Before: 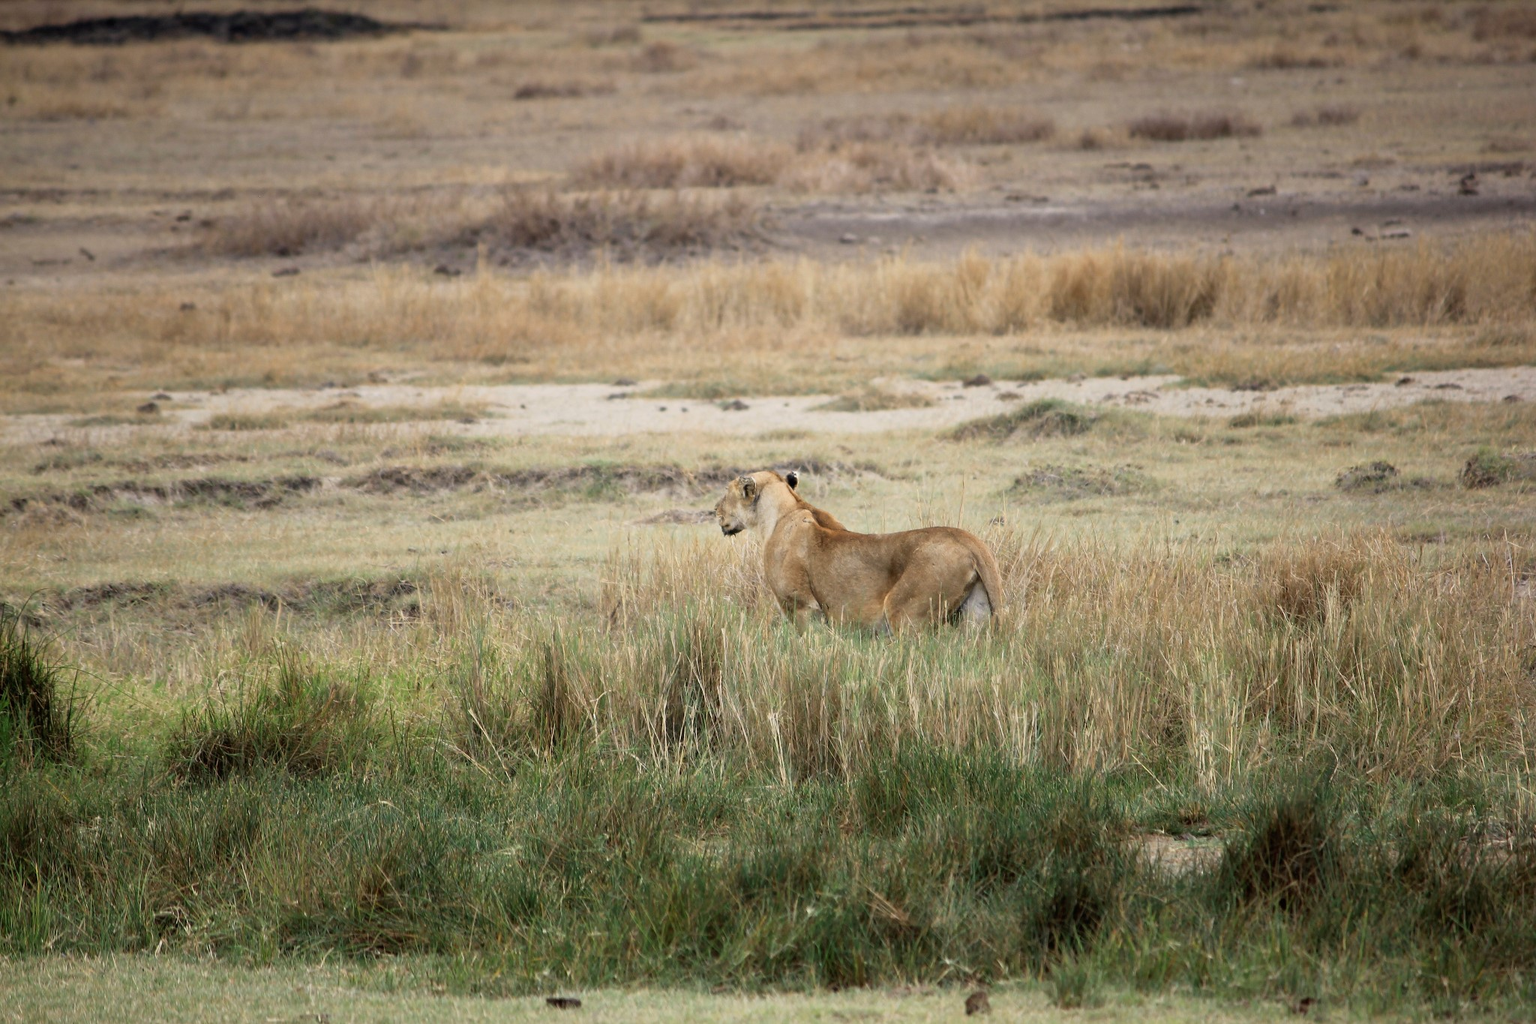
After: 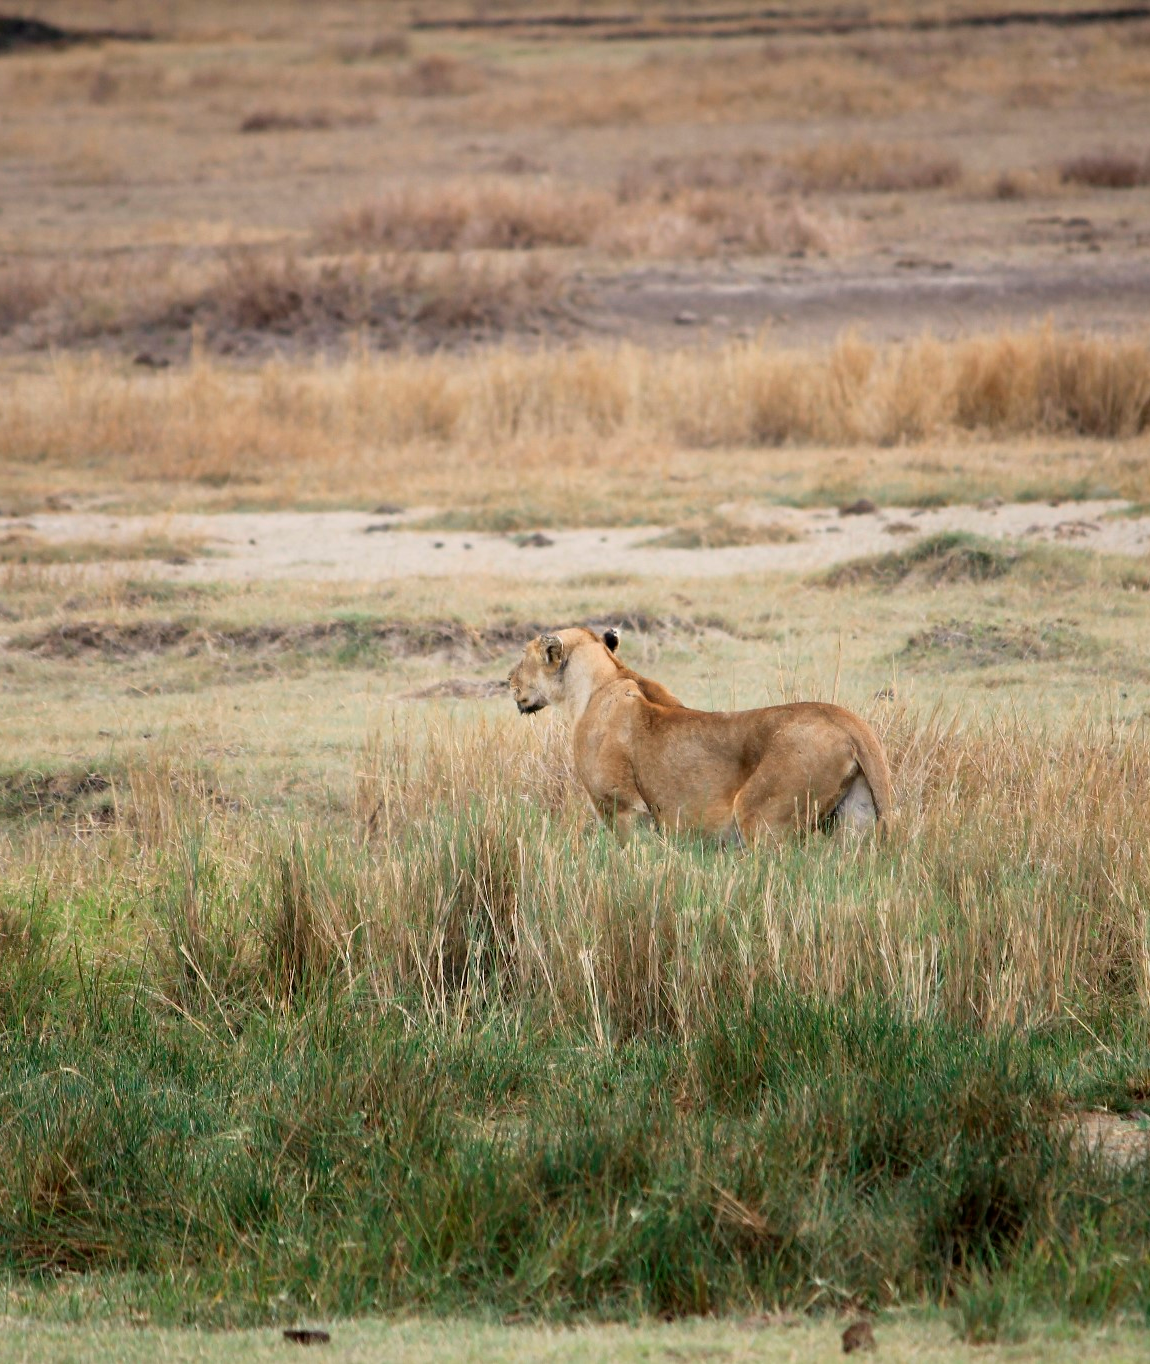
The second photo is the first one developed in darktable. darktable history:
crop: left 21.76%, right 22.068%, bottom 0.013%
